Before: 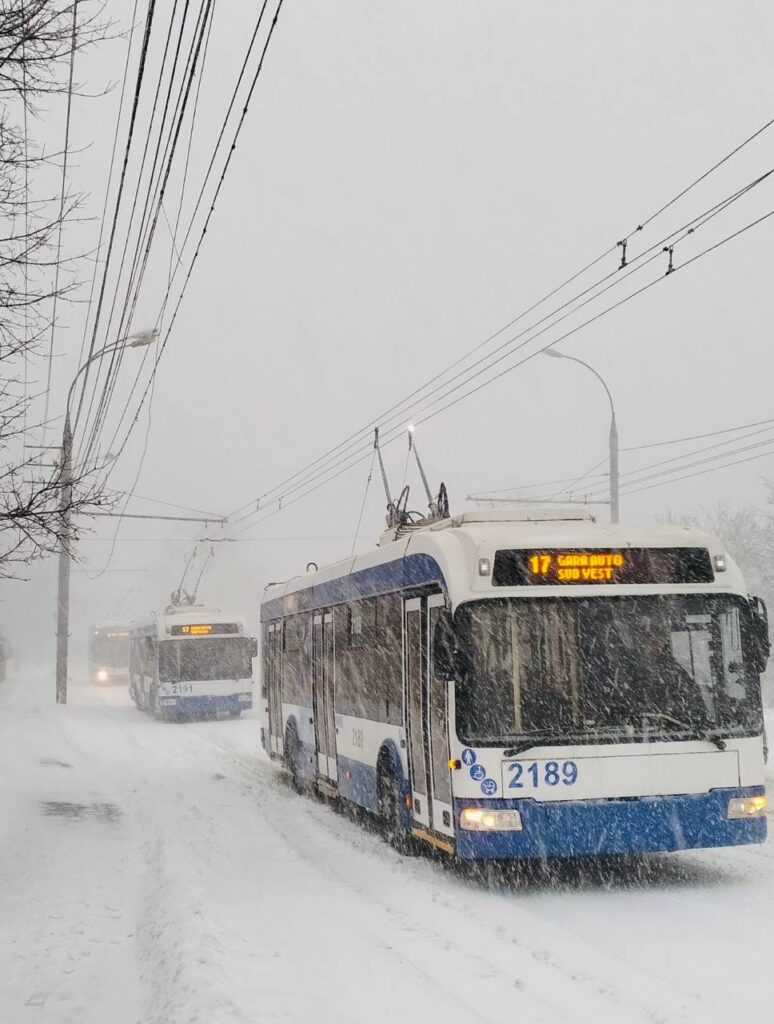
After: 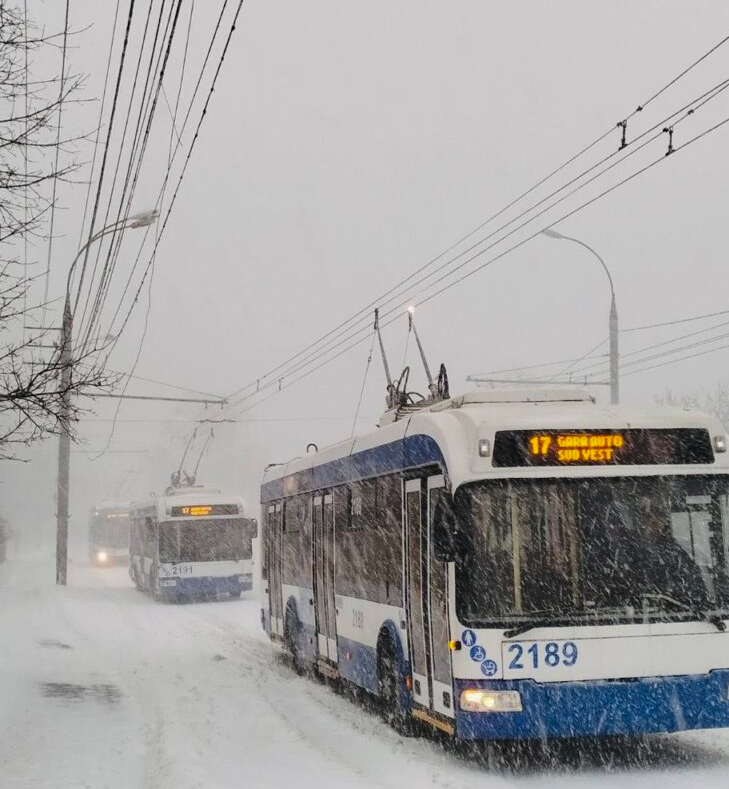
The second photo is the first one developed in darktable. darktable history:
tone curve: curves: ch0 [(0, 0) (0.003, 0.019) (0.011, 0.022) (0.025, 0.027) (0.044, 0.037) (0.069, 0.049) (0.1, 0.066) (0.136, 0.091) (0.177, 0.125) (0.224, 0.159) (0.277, 0.206) (0.335, 0.266) (0.399, 0.332) (0.468, 0.411) (0.543, 0.492) (0.623, 0.577) (0.709, 0.668) (0.801, 0.767) (0.898, 0.869) (1, 1)], preserve colors none
crop and rotate: angle 0.03°, top 11.643%, right 5.651%, bottom 11.189%
